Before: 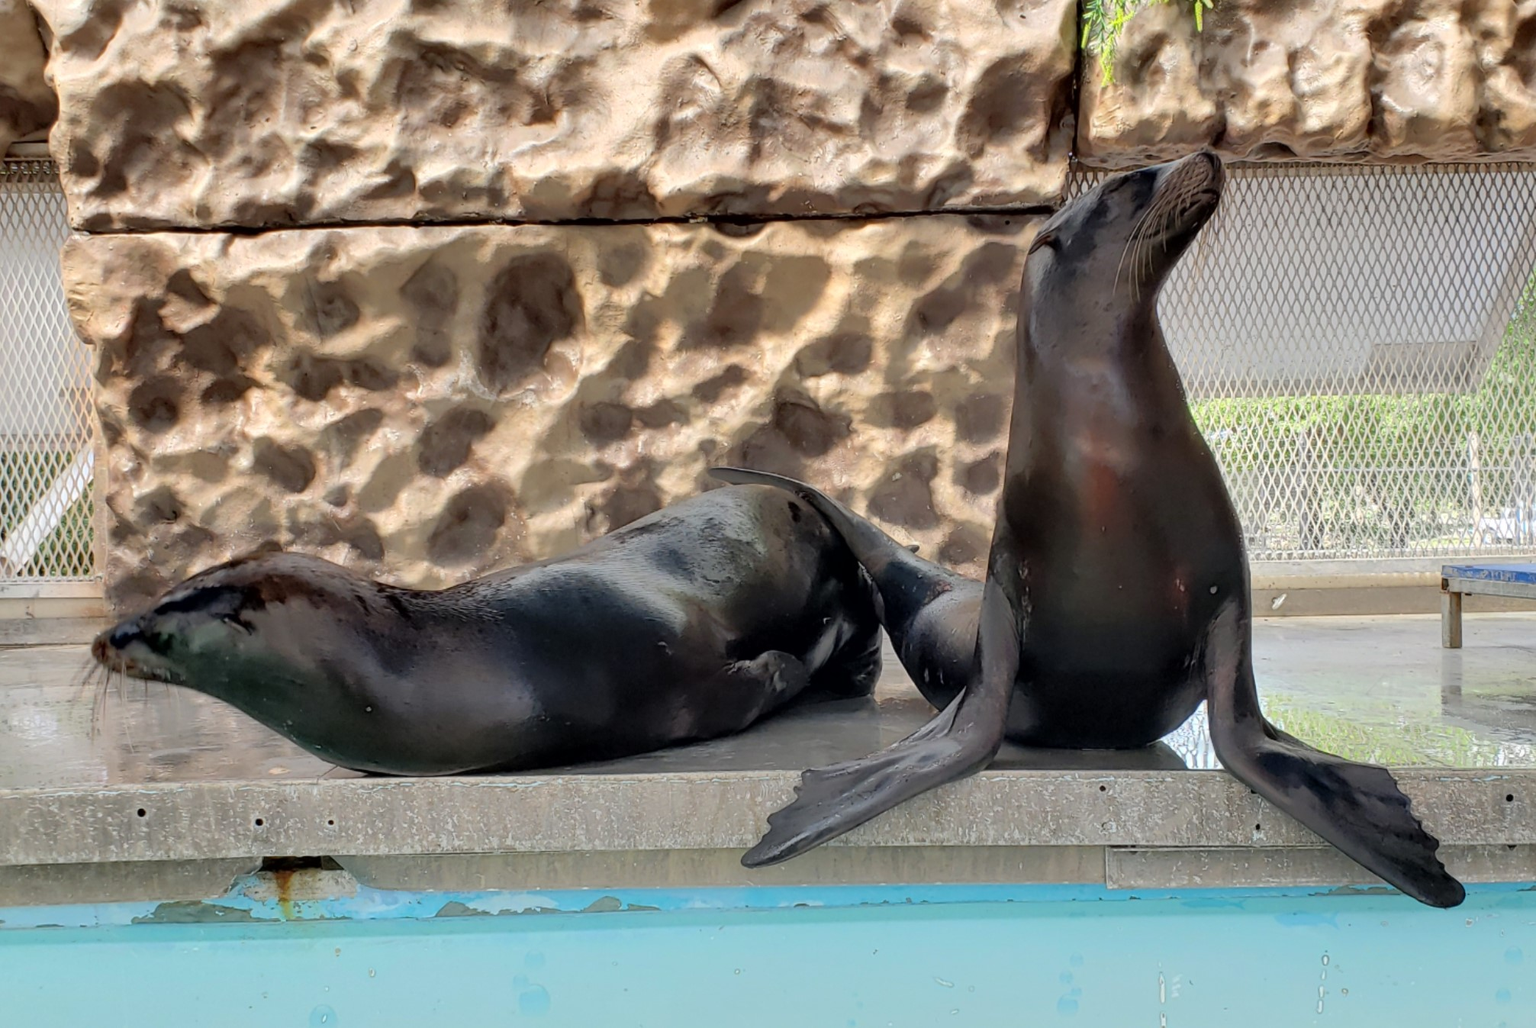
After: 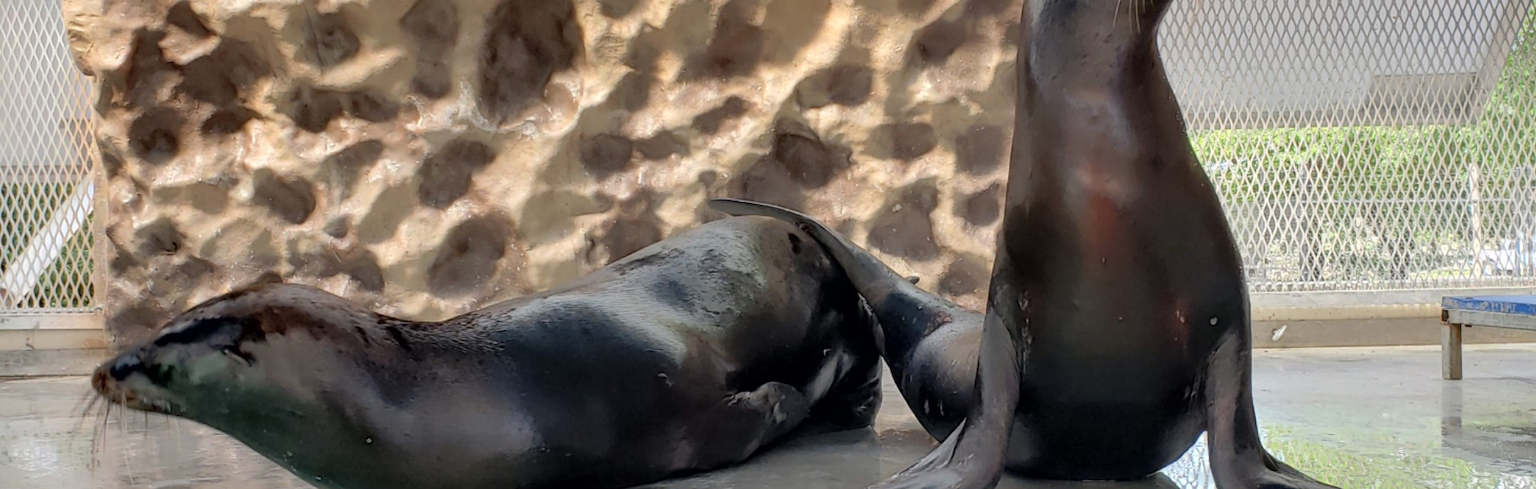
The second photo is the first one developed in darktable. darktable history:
crop and rotate: top 26.173%, bottom 26.123%
